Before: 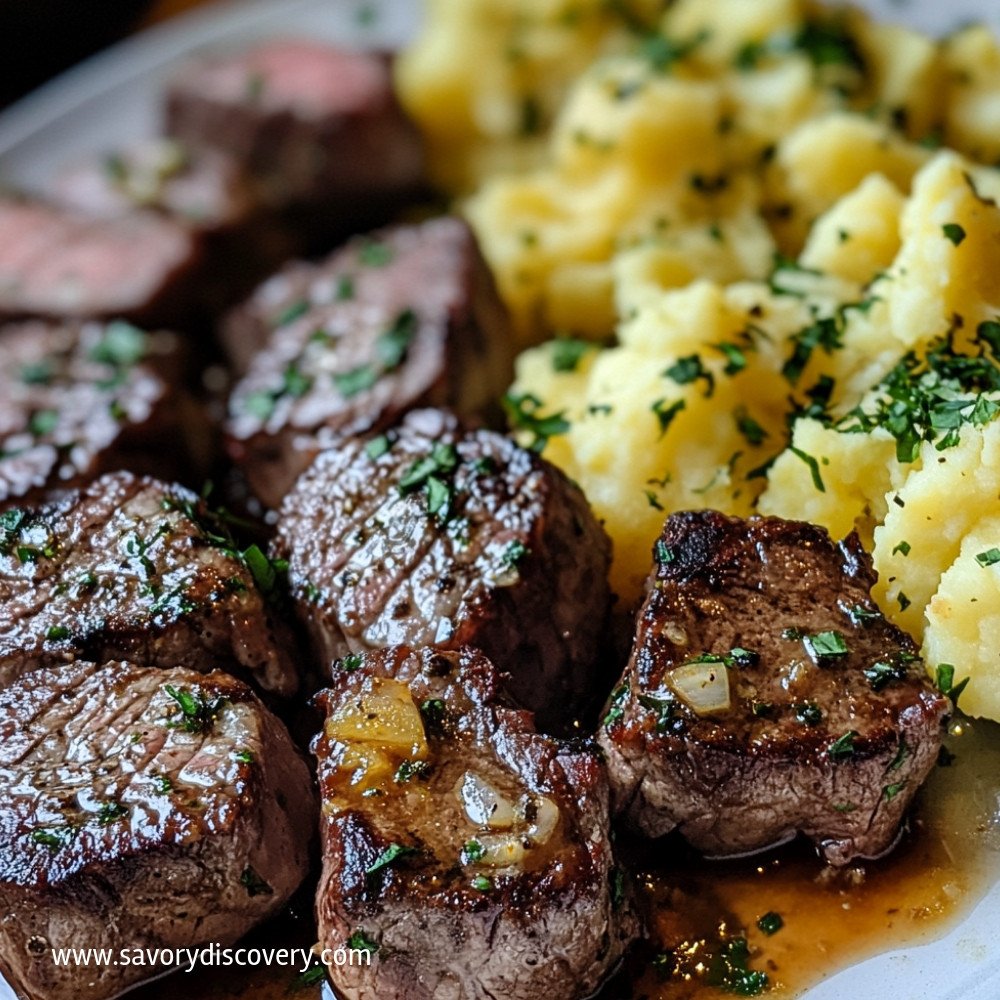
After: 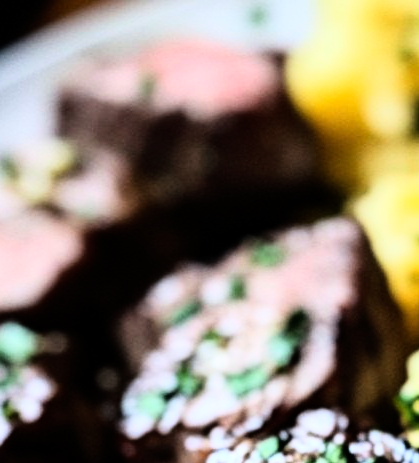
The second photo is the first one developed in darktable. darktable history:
rgb curve: curves: ch0 [(0, 0) (0.21, 0.15) (0.24, 0.21) (0.5, 0.75) (0.75, 0.96) (0.89, 0.99) (1, 1)]; ch1 [(0, 0.02) (0.21, 0.13) (0.25, 0.2) (0.5, 0.67) (0.75, 0.9) (0.89, 0.97) (1, 1)]; ch2 [(0, 0.02) (0.21, 0.13) (0.25, 0.2) (0.5, 0.67) (0.75, 0.9) (0.89, 0.97) (1, 1)], compensate middle gray true
crop and rotate: left 10.817%, top 0.062%, right 47.194%, bottom 53.626%
